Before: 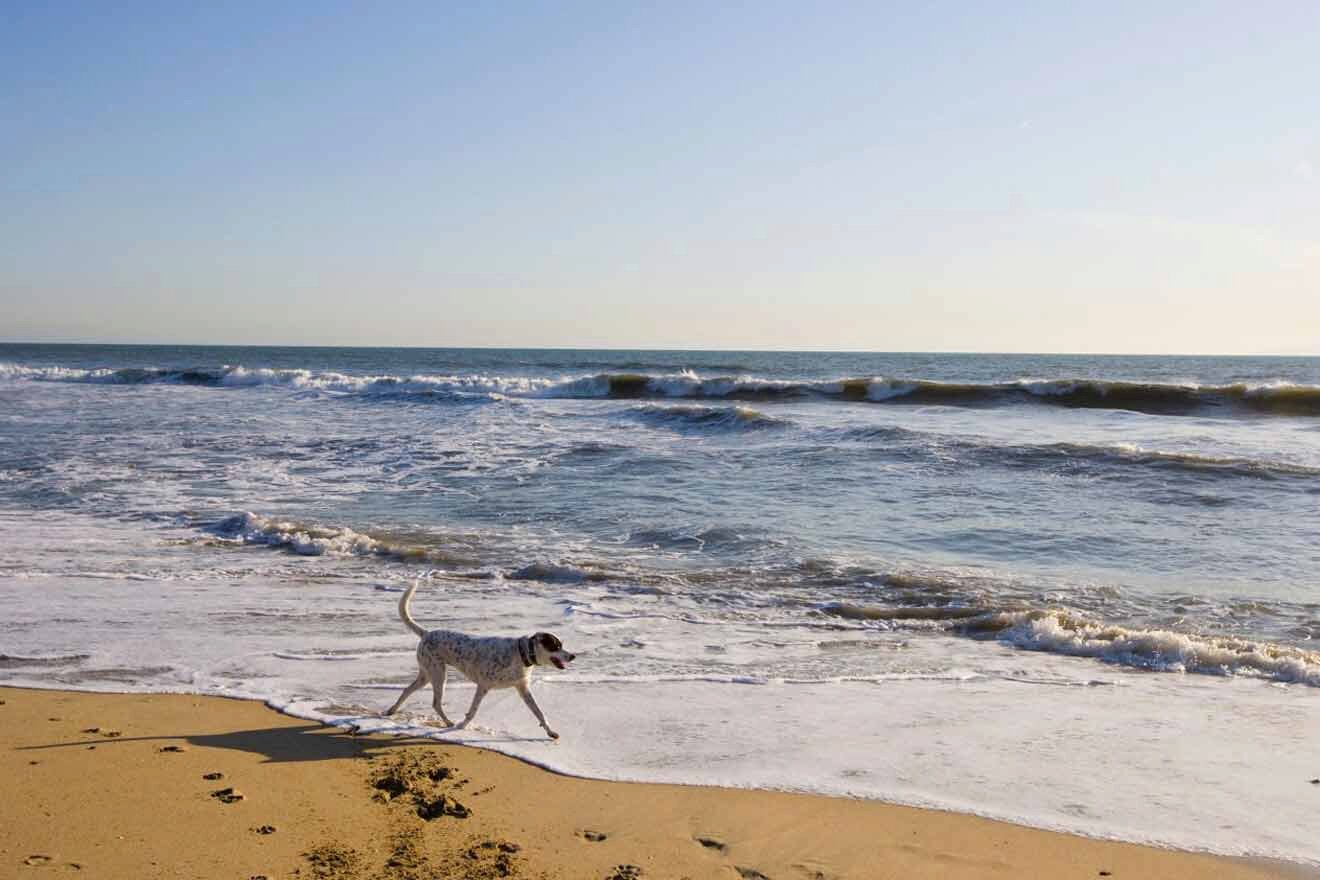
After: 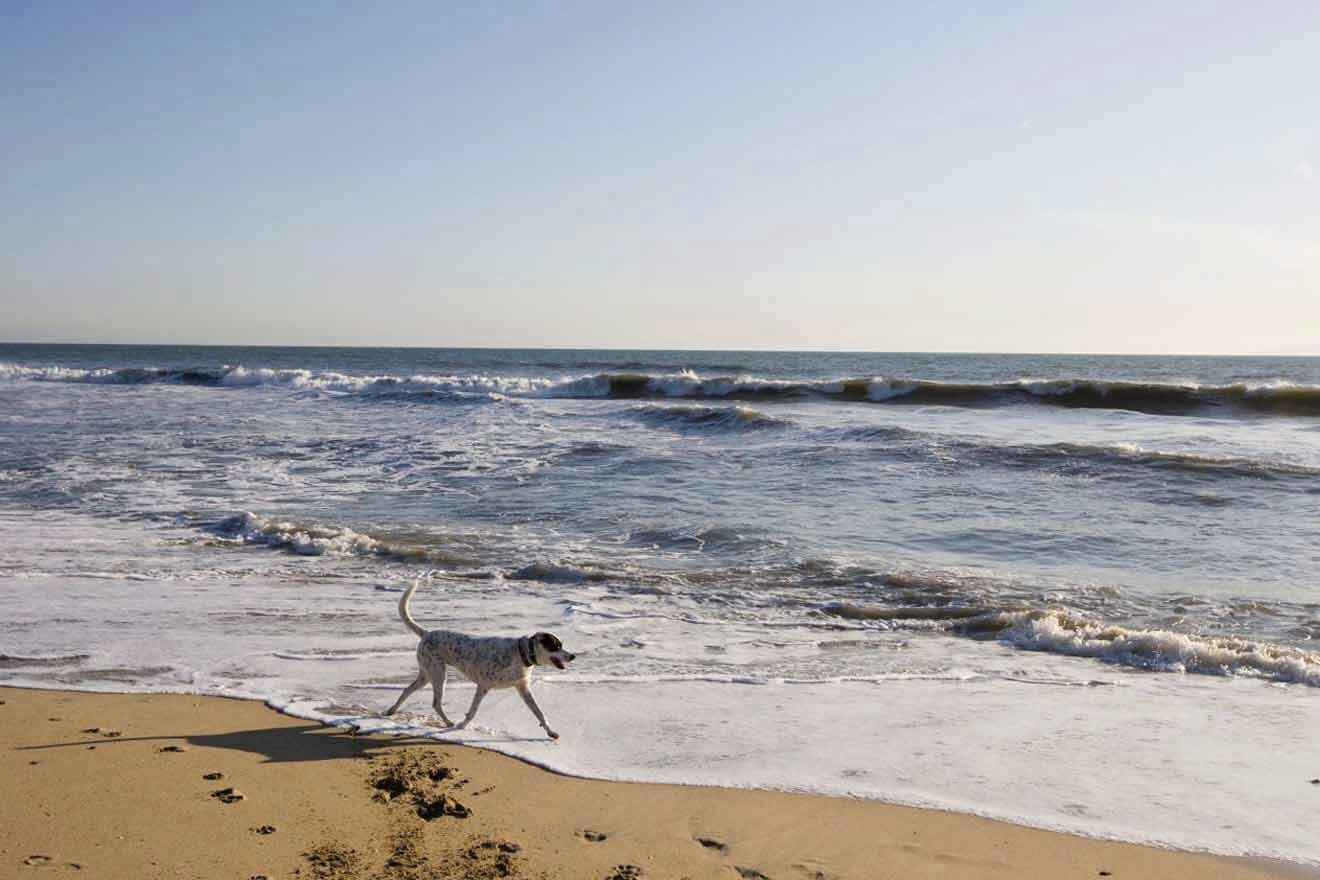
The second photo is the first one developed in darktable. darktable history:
contrast brightness saturation: contrast 0.059, brightness -0.012, saturation -0.235
